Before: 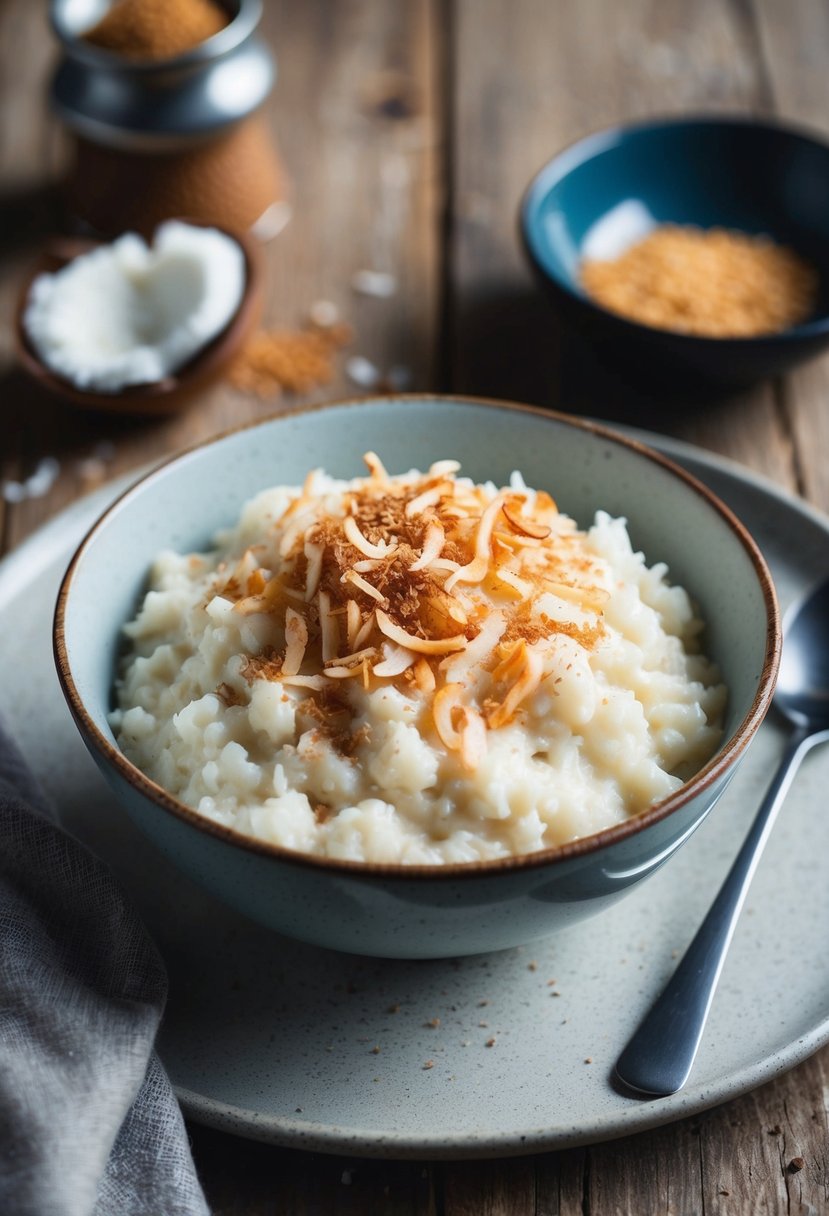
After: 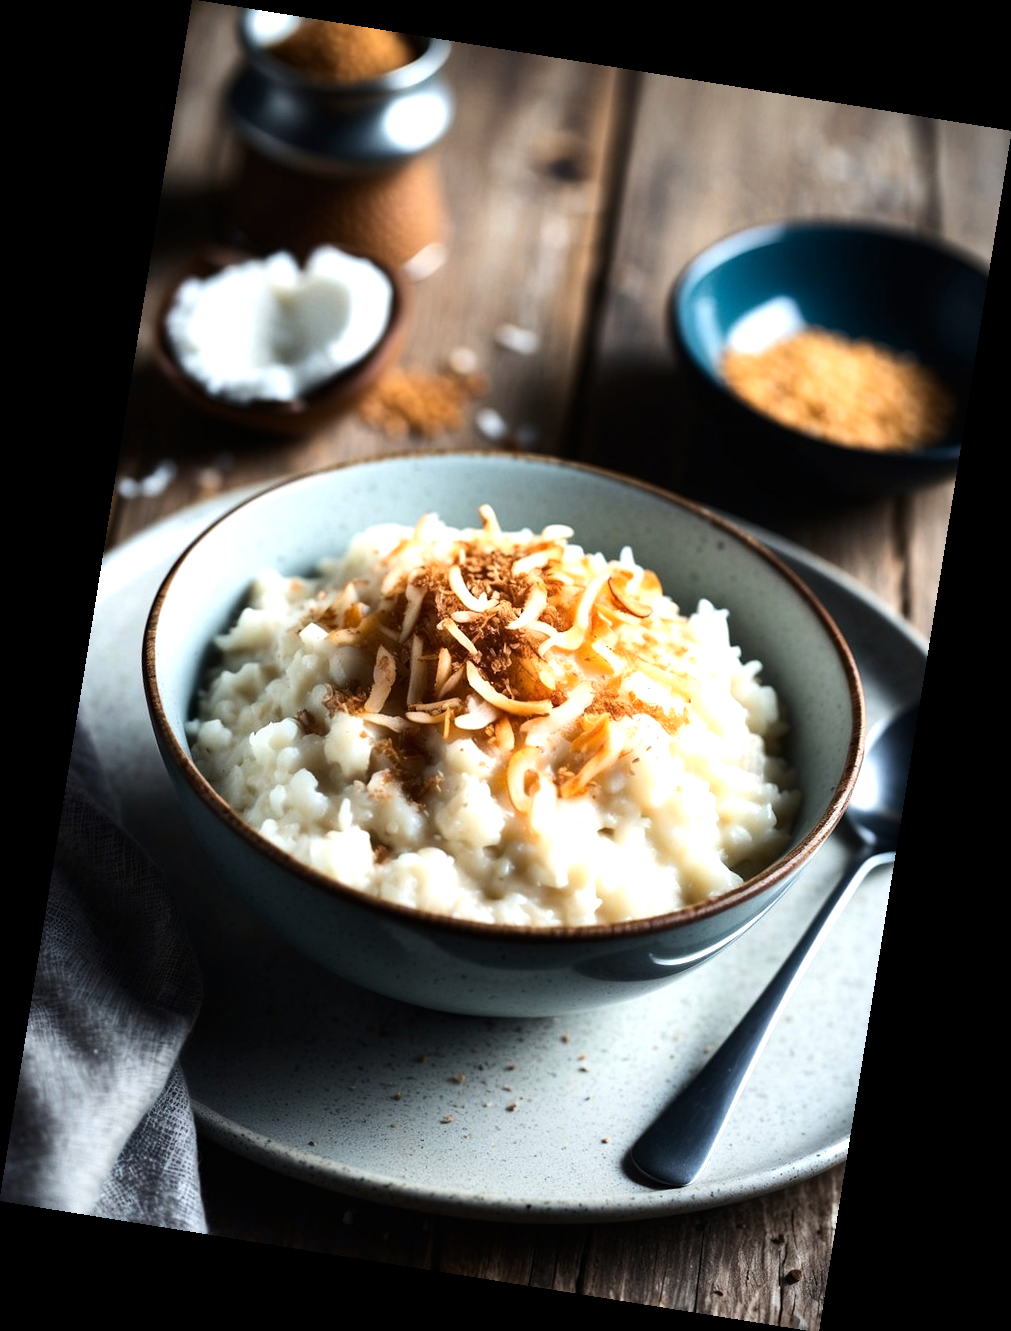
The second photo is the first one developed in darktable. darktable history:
exposure: black level correction 0.001, exposure -0.2 EV, compensate highlight preservation false
tone equalizer: -8 EV -1.08 EV, -7 EV -1.01 EV, -6 EV -0.867 EV, -5 EV -0.578 EV, -3 EV 0.578 EV, -2 EV 0.867 EV, -1 EV 1.01 EV, +0 EV 1.08 EV, edges refinement/feathering 500, mask exposure compensation -1.57 EV, preserve details no
rotate and perspective: rotation 9.12°, automatic cropping off
